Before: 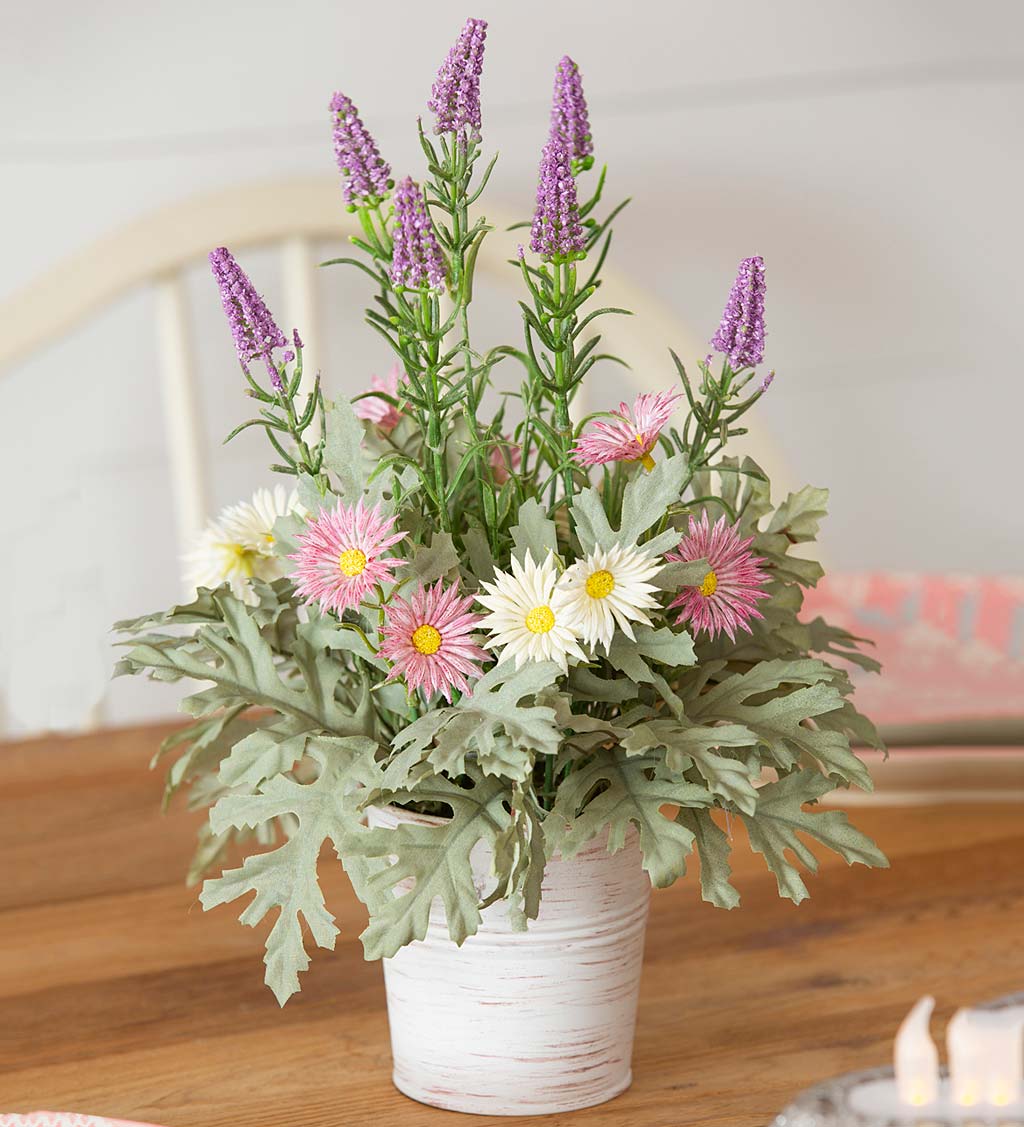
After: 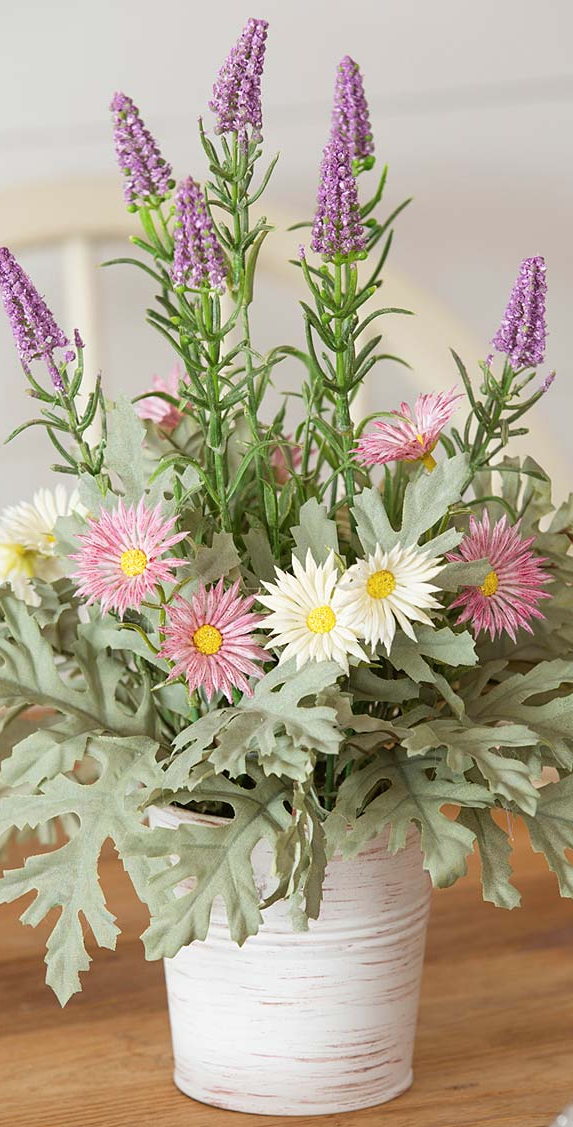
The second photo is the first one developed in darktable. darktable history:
contrast brightness saturation: saturation -0.056
exposure: black level correction 0, compensate exposure bias true, compensate highlight preservation false
crop: left 21.414%, right 22.598%
